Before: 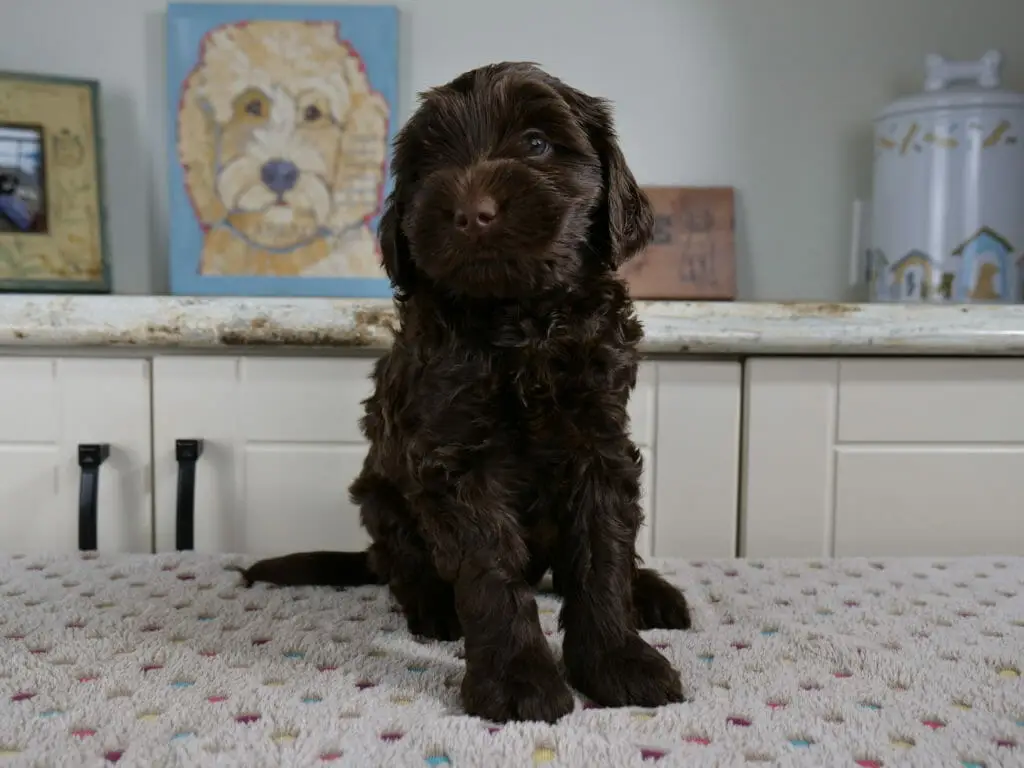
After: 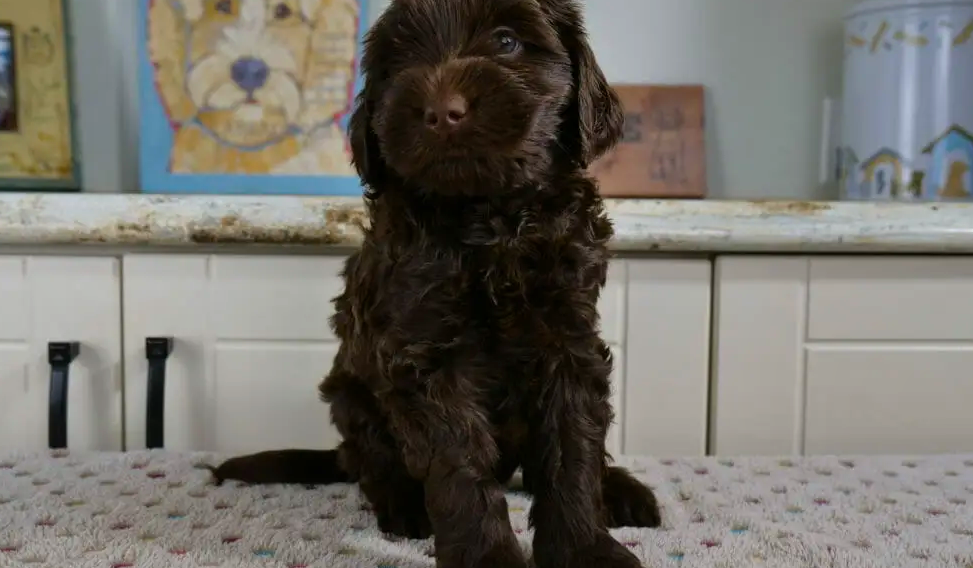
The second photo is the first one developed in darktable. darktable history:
crop and rotate: left 2.991%, top 13.302%, right 1.981%, bottom 12.636%
color balance rgb: perceptual saturation grading › global saturation 25%, global vibrance 20%
shadows and highlights: radius 108.52, shadows 23.73, highlights -59.32, low approximation 0.01, soften with gaussian
